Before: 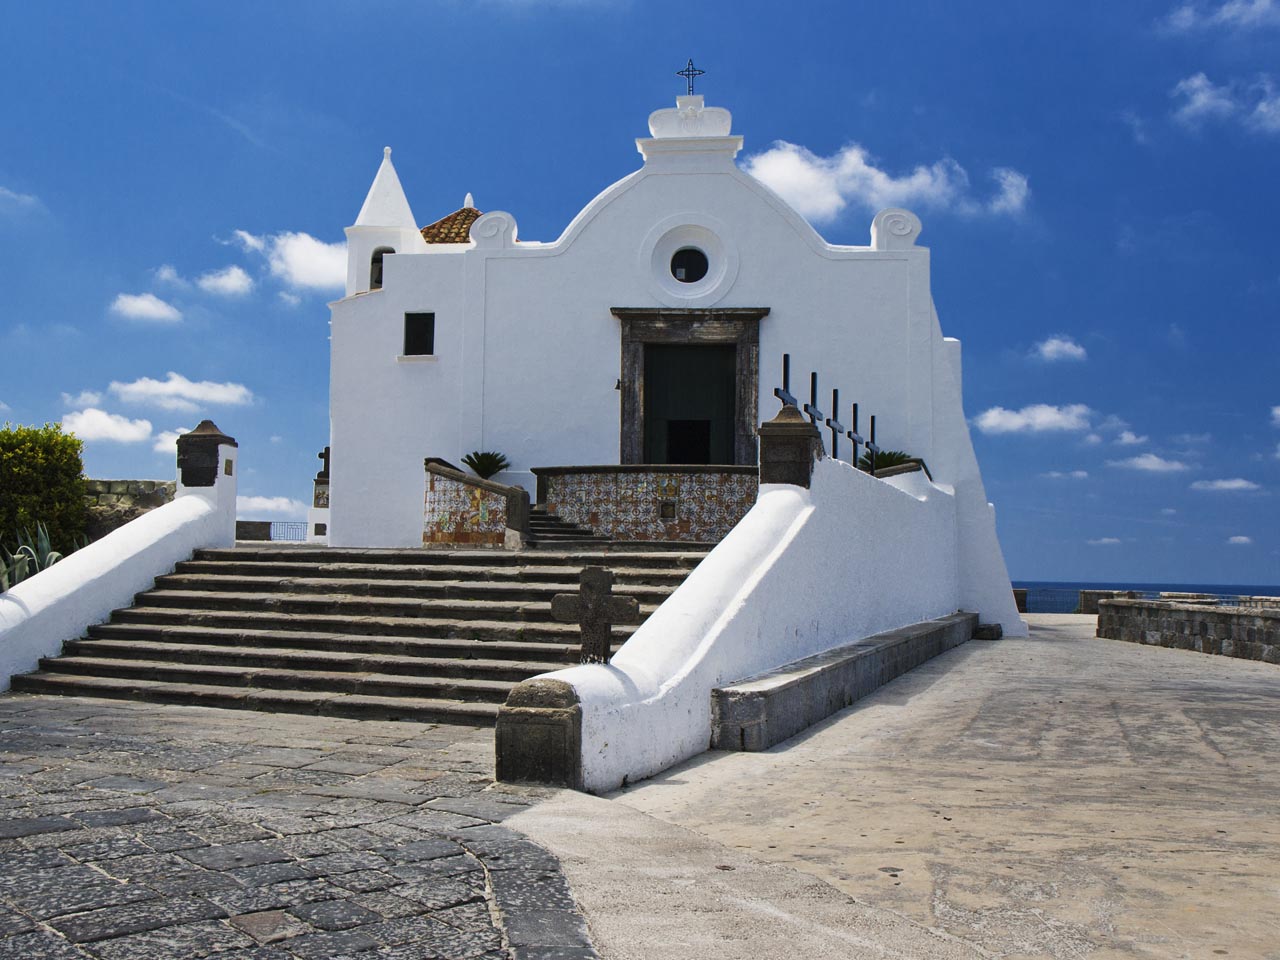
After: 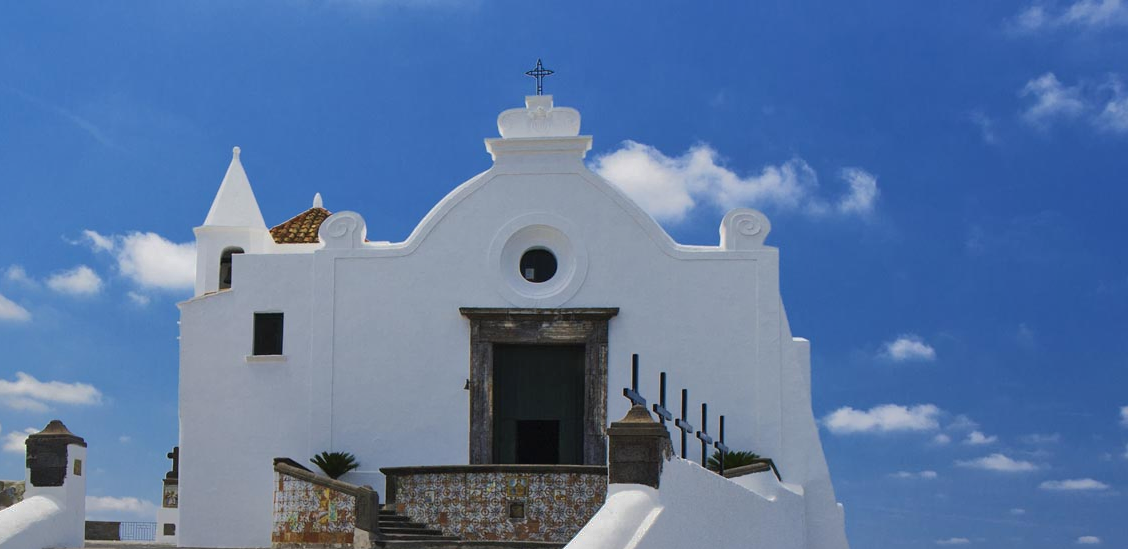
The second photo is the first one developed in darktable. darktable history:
crop and rotate: left 11.812%, bottom 42.776%
shadows and highlights: shadows 38.43, highlights -74.54
